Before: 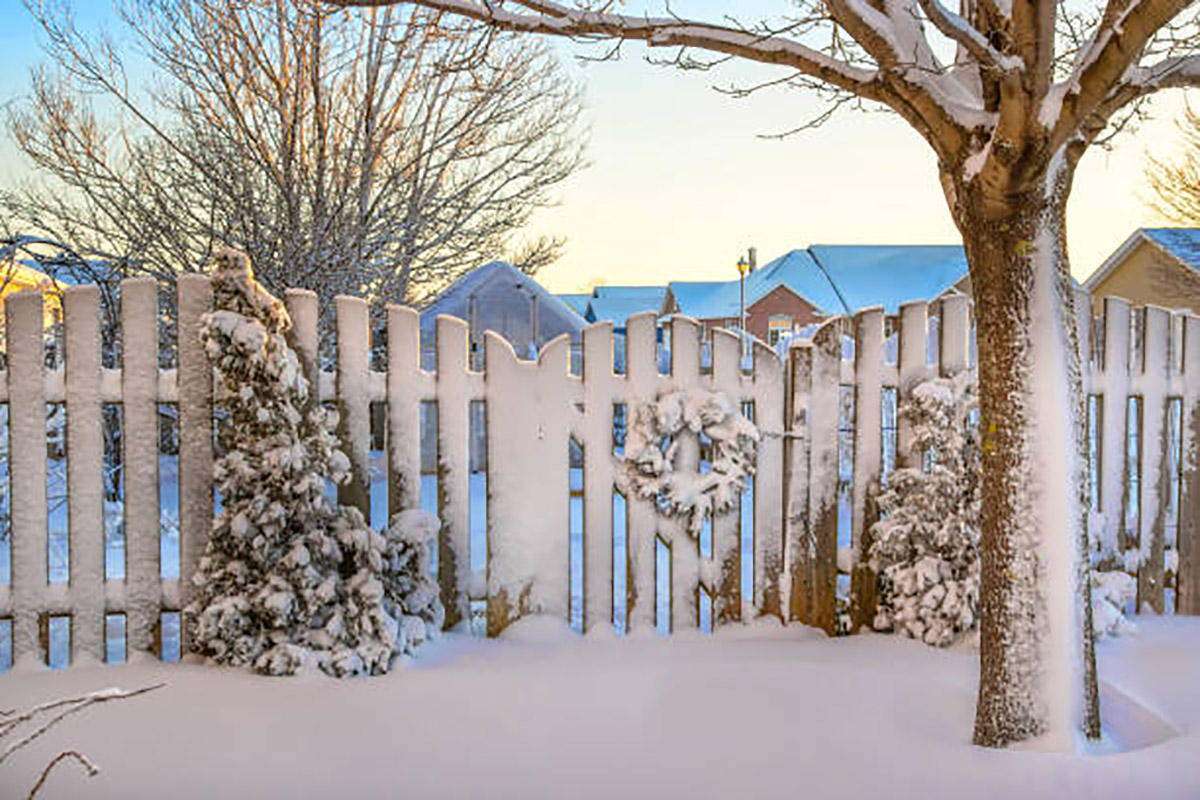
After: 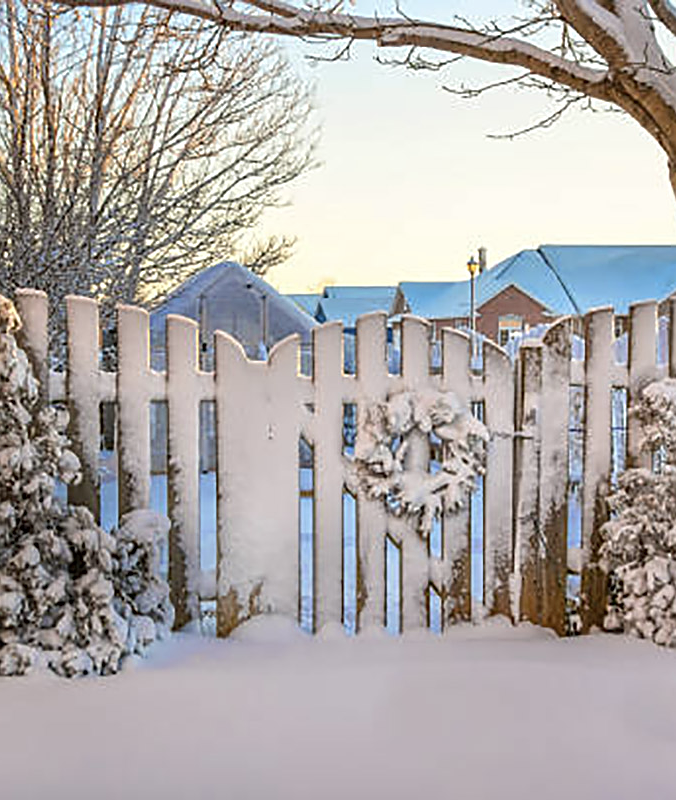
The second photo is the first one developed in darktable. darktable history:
sharpen: on, module defaults
contrast brightness saturation: saturation -0.158
crop and rotate: left 22.537%, right 21.056%
